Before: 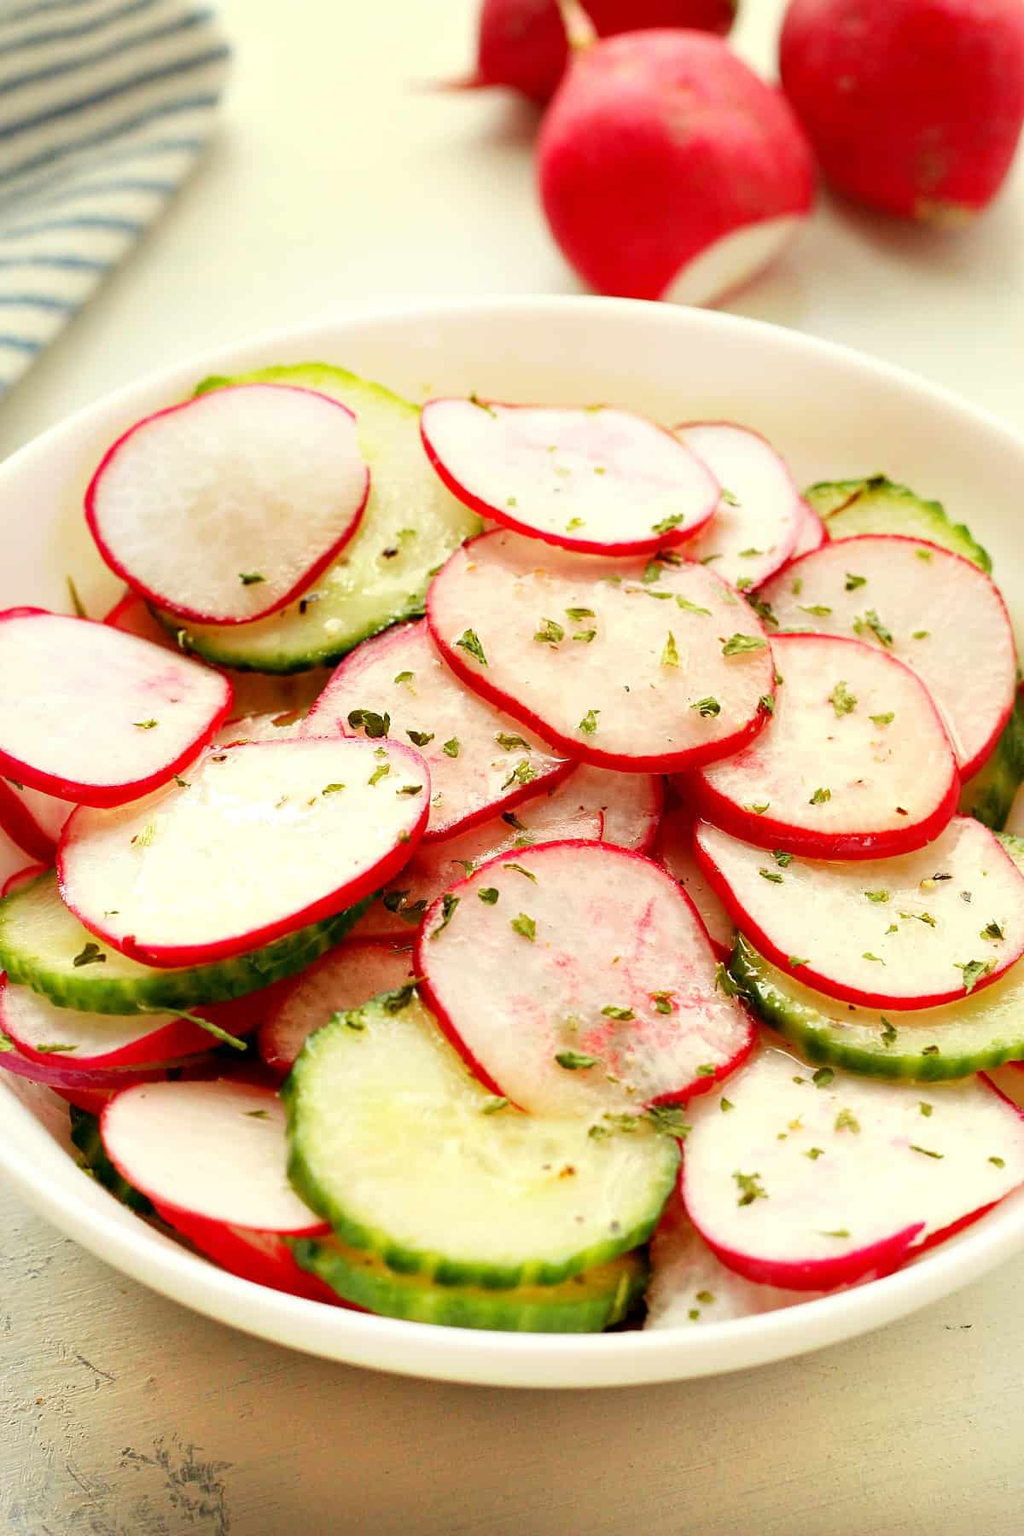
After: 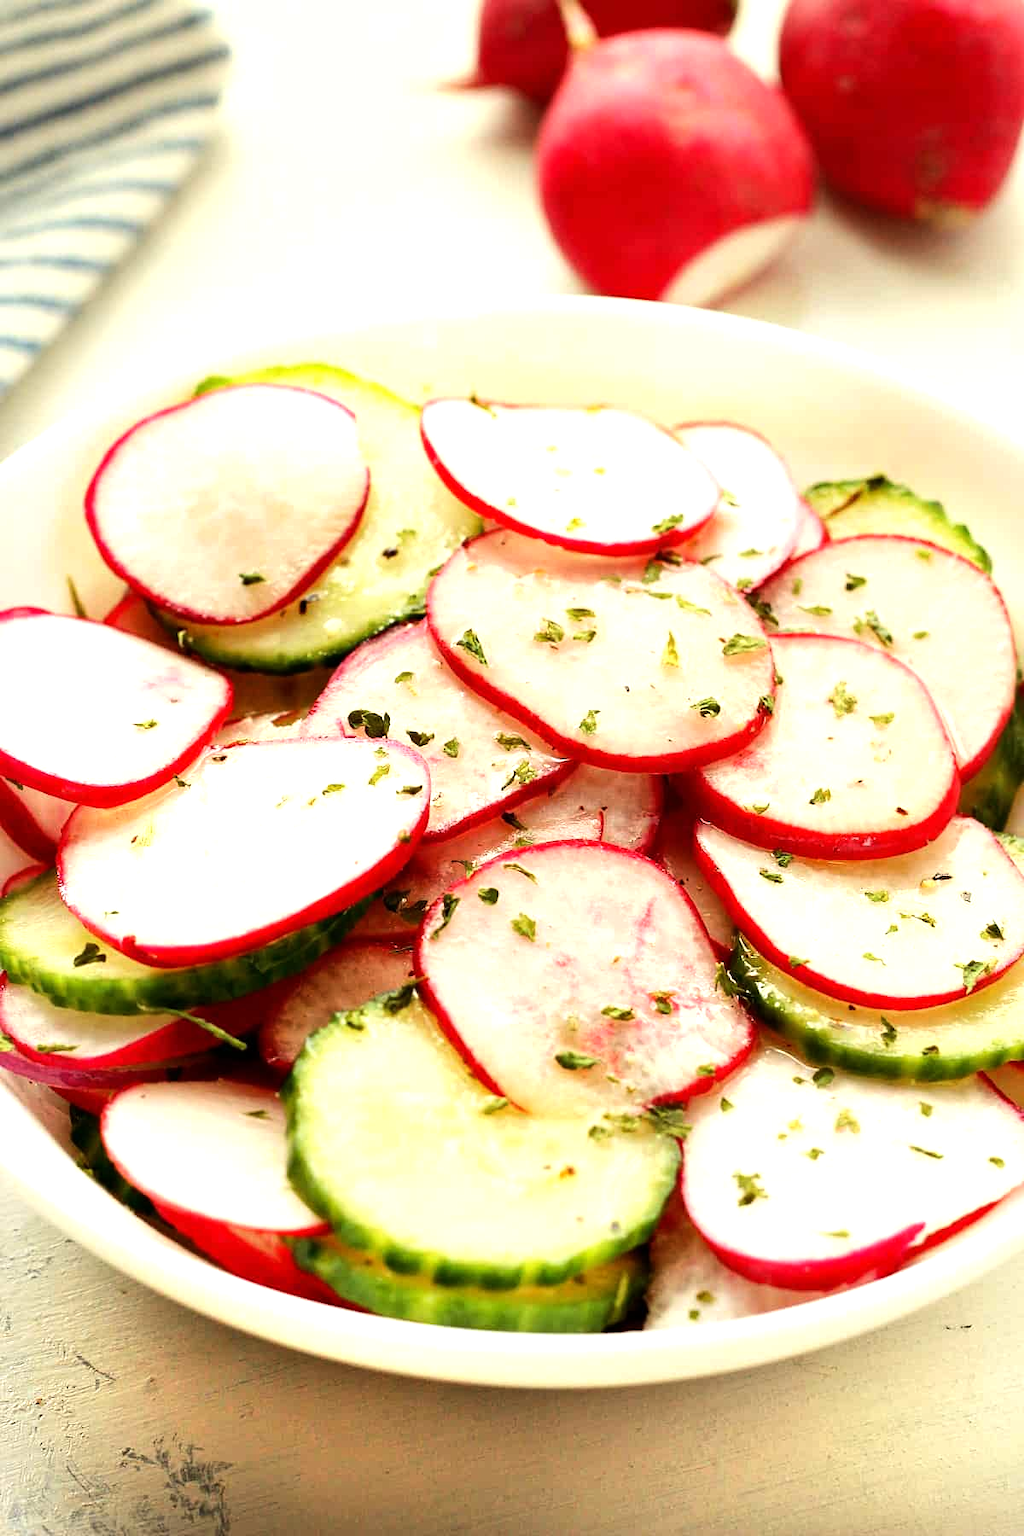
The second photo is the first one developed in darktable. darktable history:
exposure: exposure -0.177 EV, compensate highlight preservation false
tone equalizer: -8 EV -0.75 EV, -7 EV -0.7 EV, -6 EV -0.6 EV, -5 EV -0.4 EV, -3 EV 0.4 EV, -2 EV 0.6 EV, -1 EV 0.7 EV, +0 EV 0.75 EV, edges refinement/feathering 500, mask exposure compensation -1.57 EV, preserve details no
